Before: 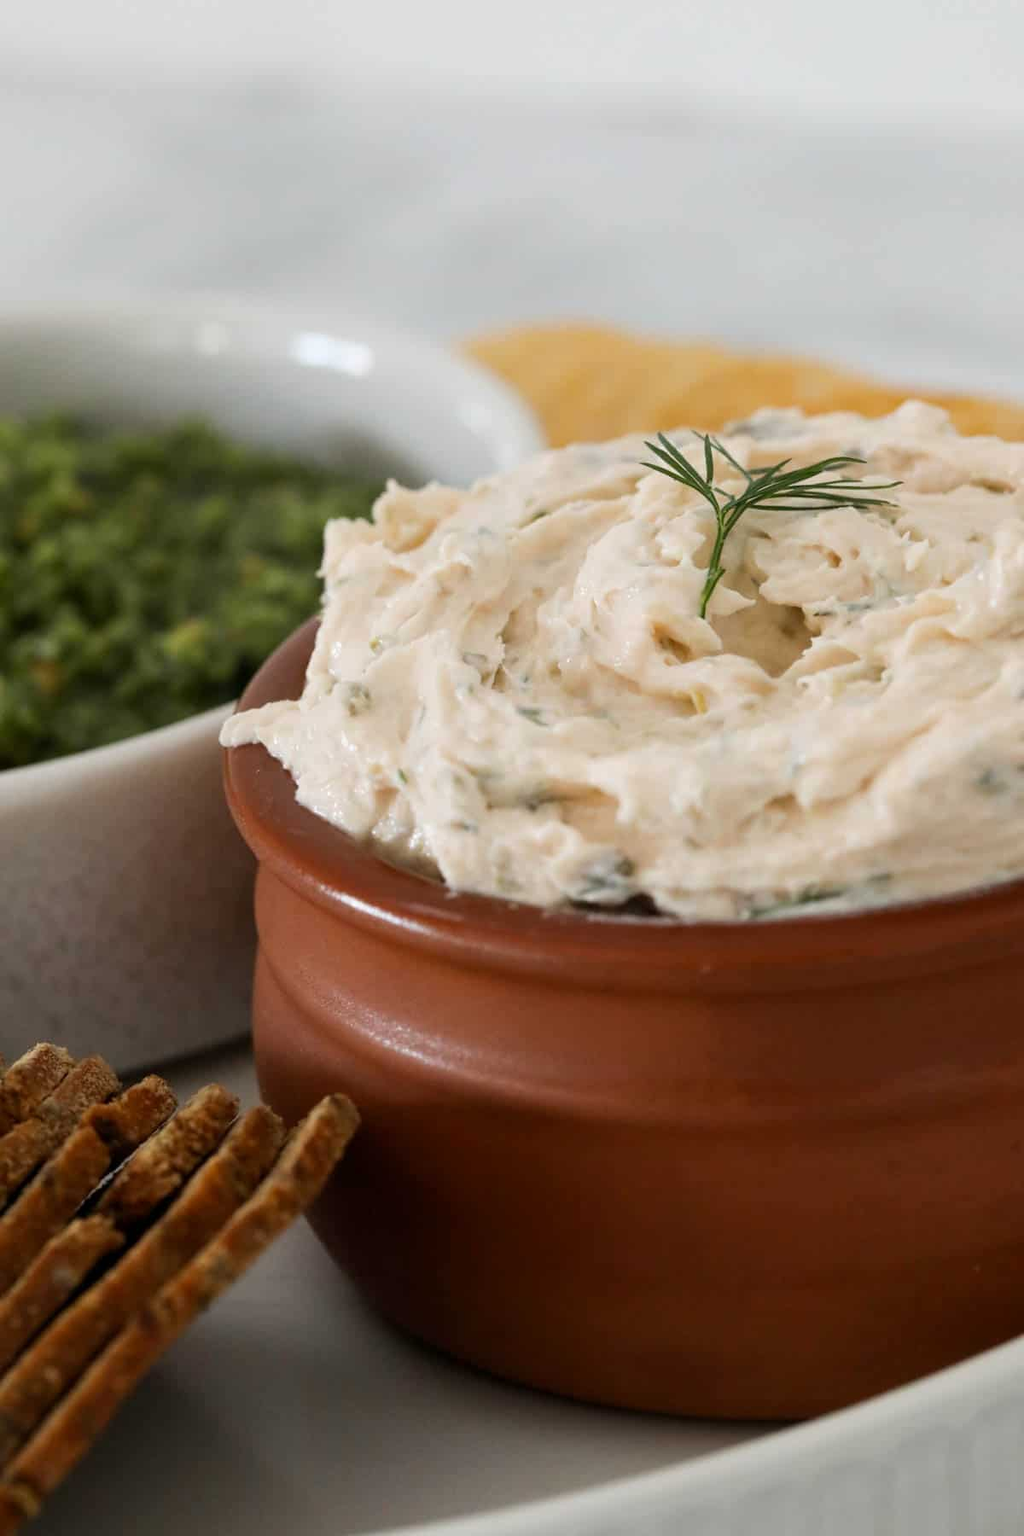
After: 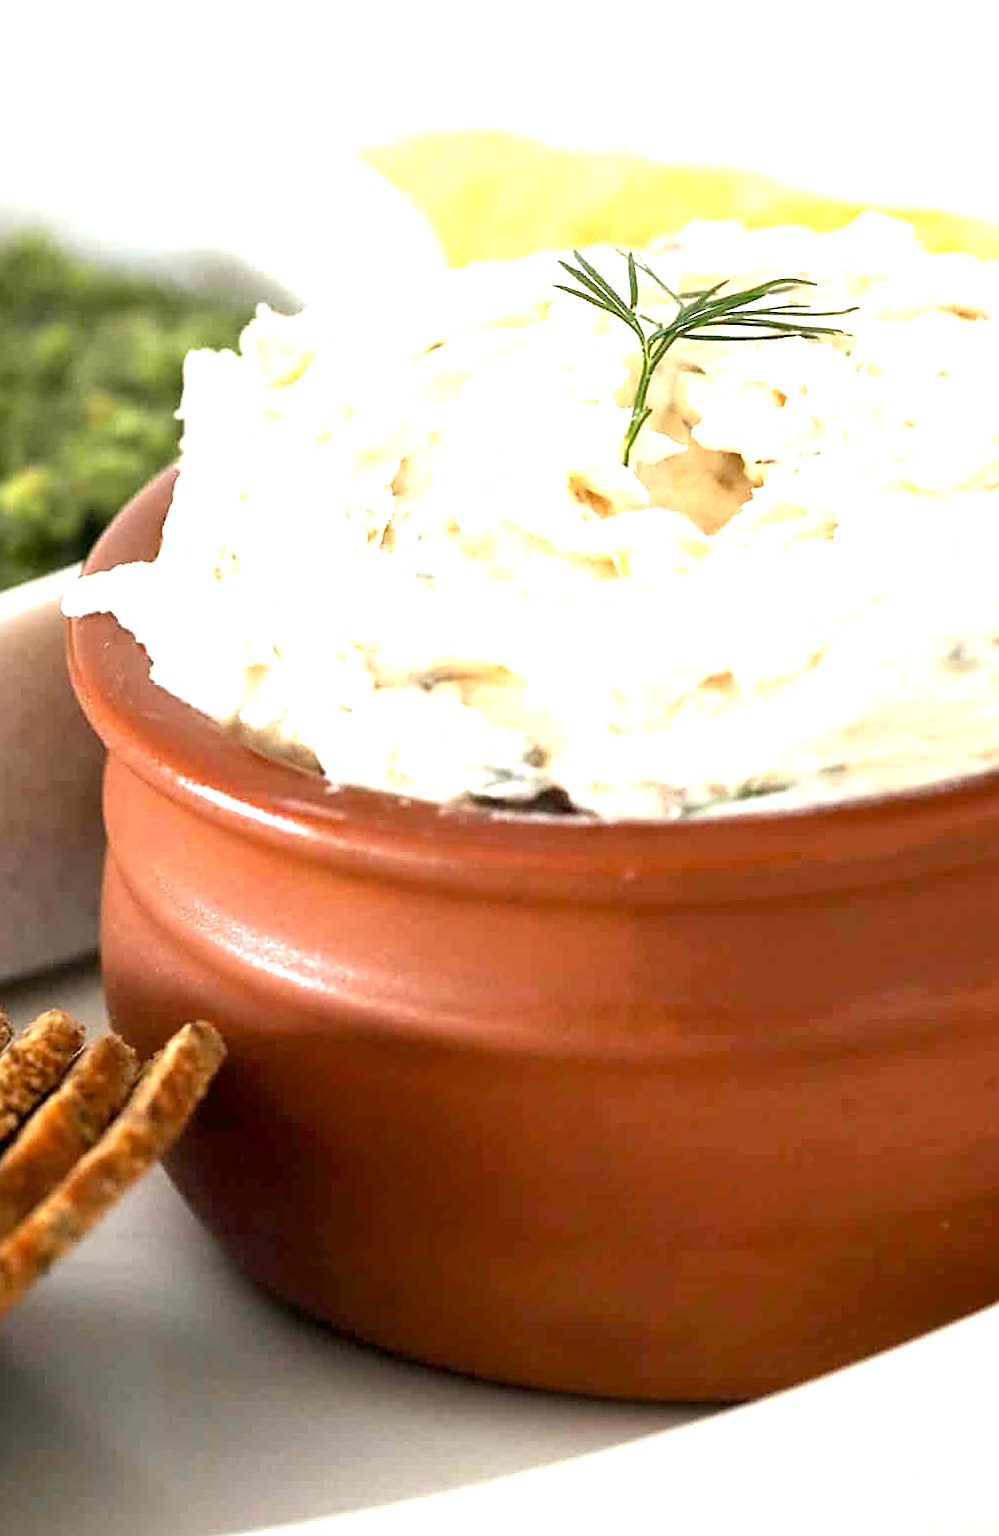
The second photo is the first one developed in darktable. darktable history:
white balance: emerald 1
crop: left 16.315%, top 14.246%
sharpen: on, module defaults
exposure: black level correction 0.001, exposure 1.735 EV, compensate highlight preservation false
